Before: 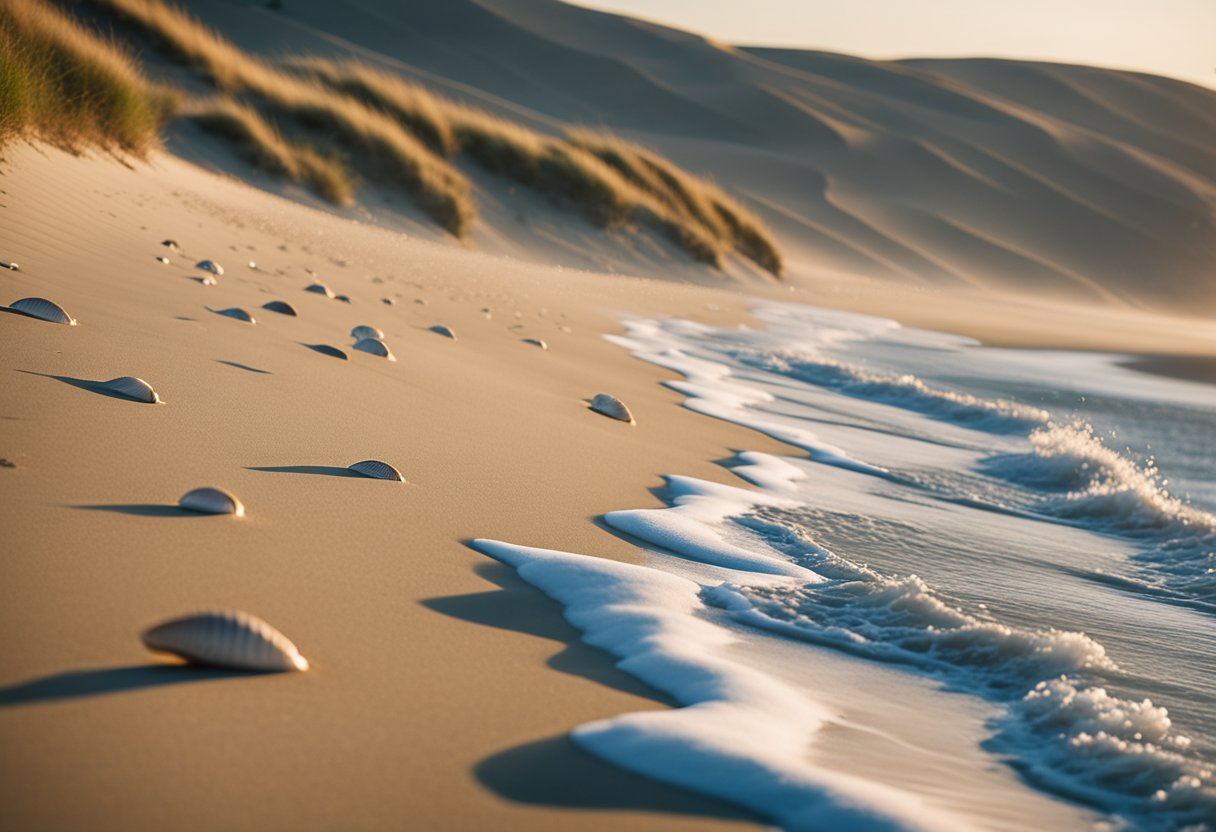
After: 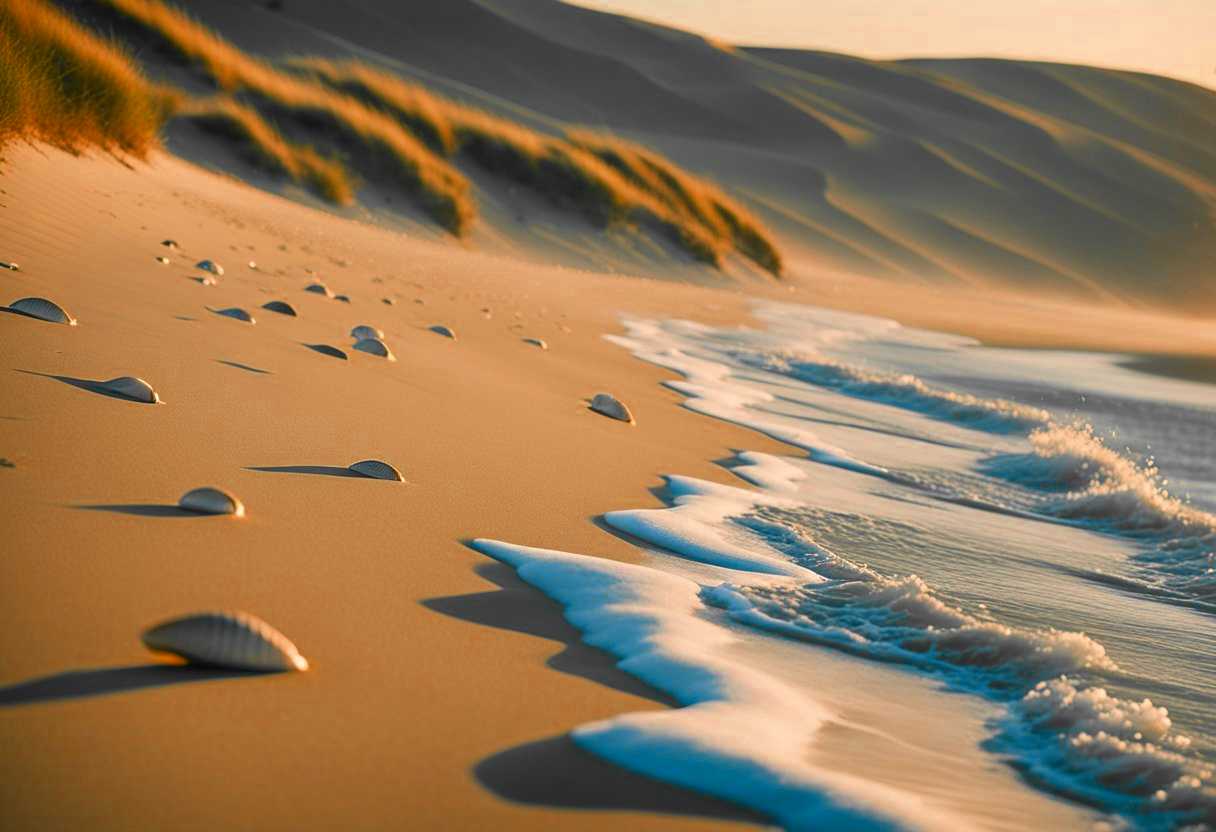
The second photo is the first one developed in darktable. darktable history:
color correction: highlights a* 4.02, highlights b* 4.98, shadows a* -7.55, shadows b* 4.98
color calibration: output colorfulness [0, 0.315, 0, 0], x 0.341, y 0.355, temperature 5166 K
color zones: curves: ch0 [(0, 0.363) (0.128, 0.373) (0.25, 0.5) (0.402, 0.407) (0.521, 0.525) (0.63, 0.559) (0.729, 0.662) (0.867, 0.471)]; ch1 [(0, 0.515) (0.136, 0.618) (0.25, 0.5) (0.378, 0) (0.516, 0) (0.622, 0.593) (0.737, 0.819) (0.87, 0.593)]; ch2 [(0, 0.529) (0.128, 0.471) (0.282, 0.451) (0.386, 0.662) (0.516, 0.525) (0.633, 0.554) (0.75, 0.62) (0.875, 0.441)]
